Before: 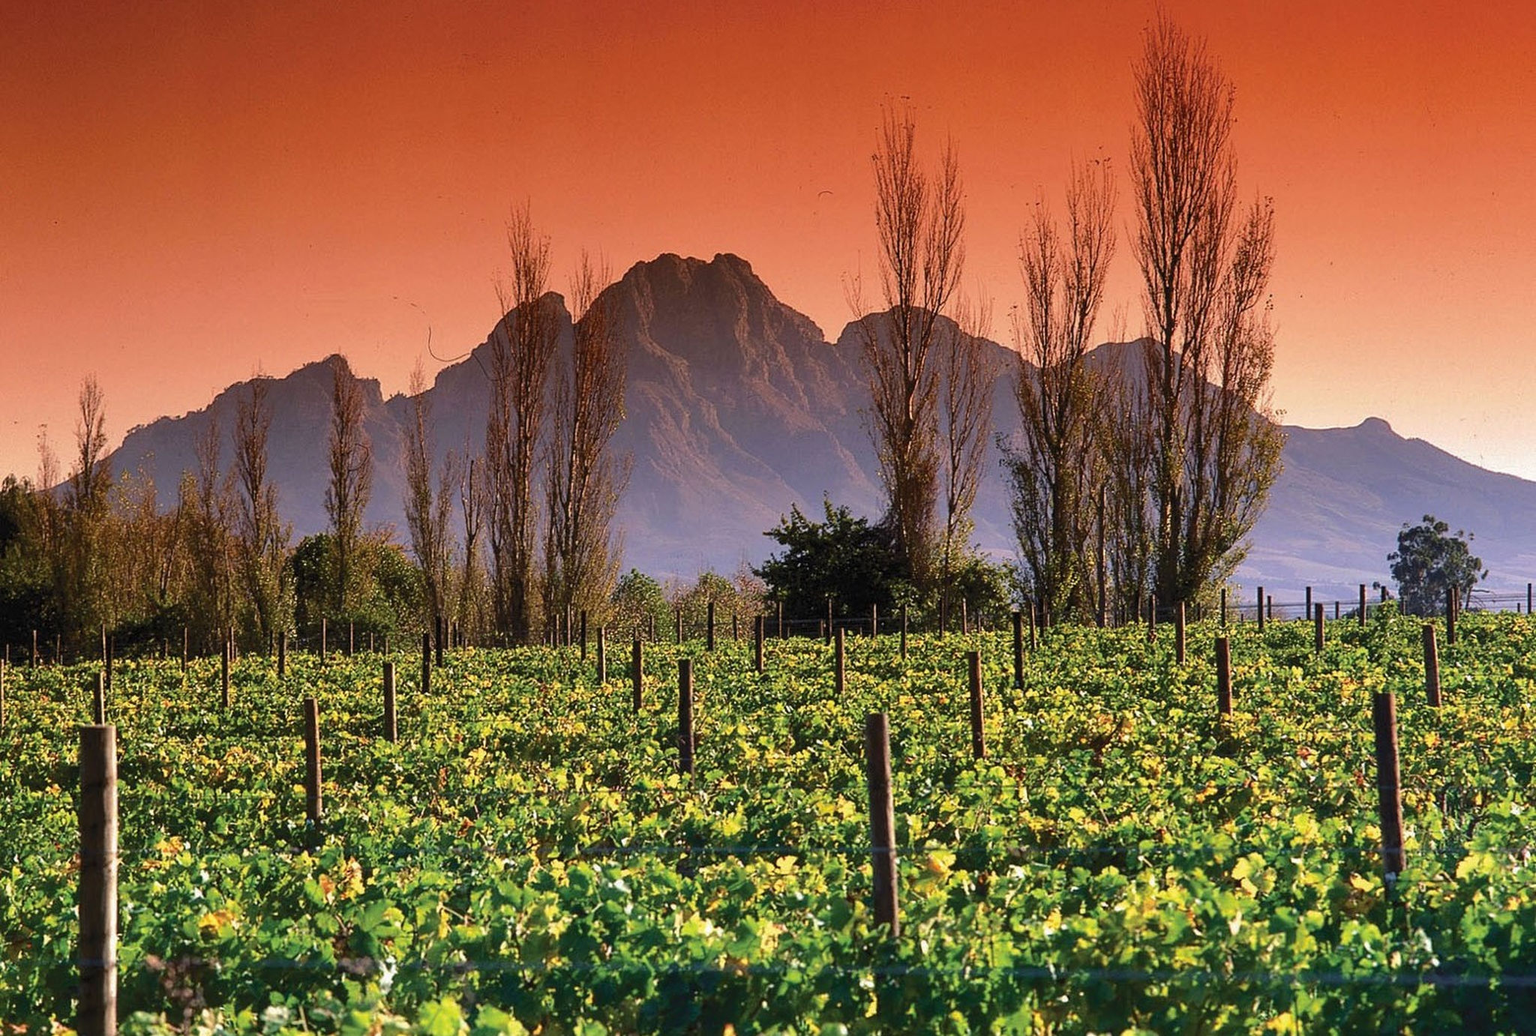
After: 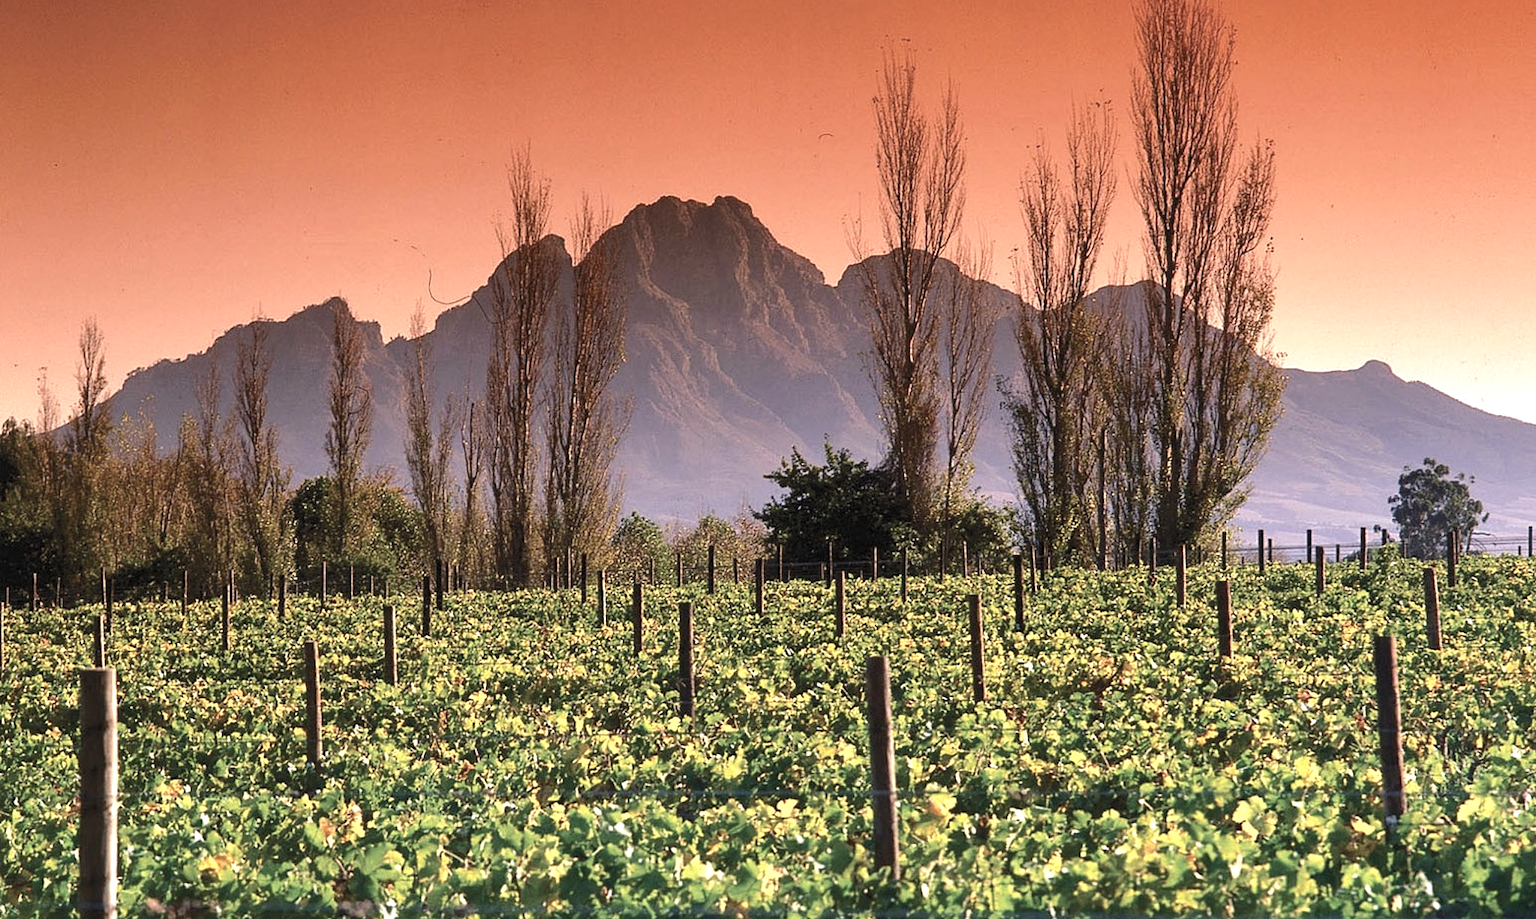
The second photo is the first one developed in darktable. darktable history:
exposure: black level correction 0, exposure 0.5 EV, compensate exposure bias true, compensate highlight preservation false
color correction: highlights a* 5.59, highlights b* 5.24, saturation 0.68
crop and rotate: top 5.609%, bottom 5.609%
